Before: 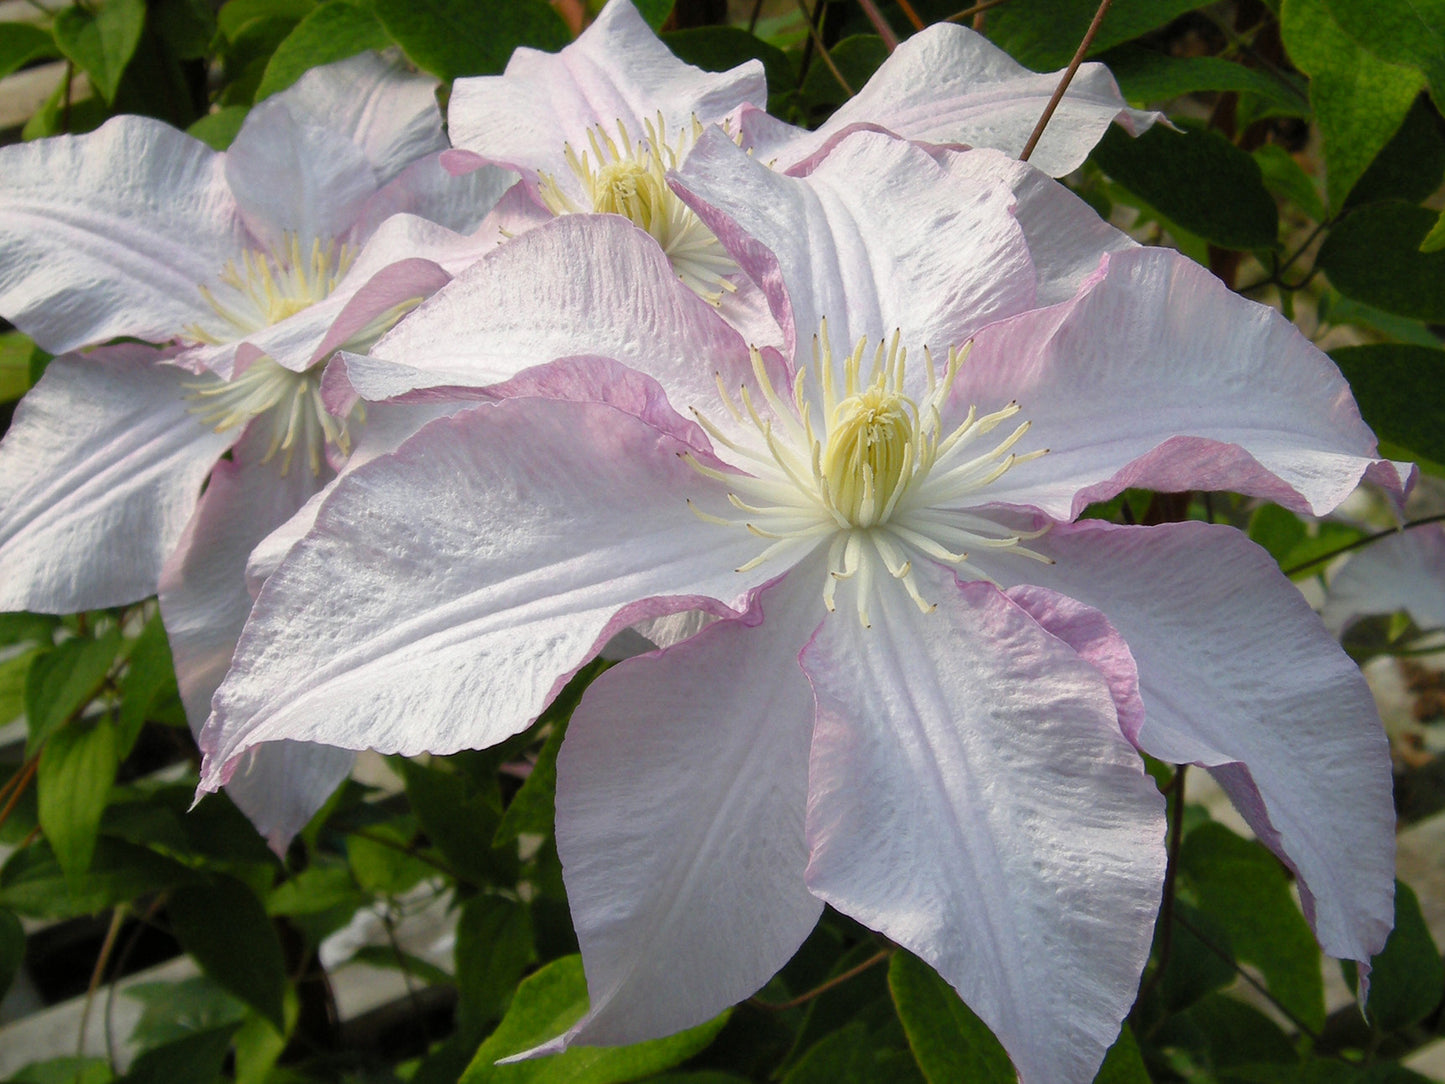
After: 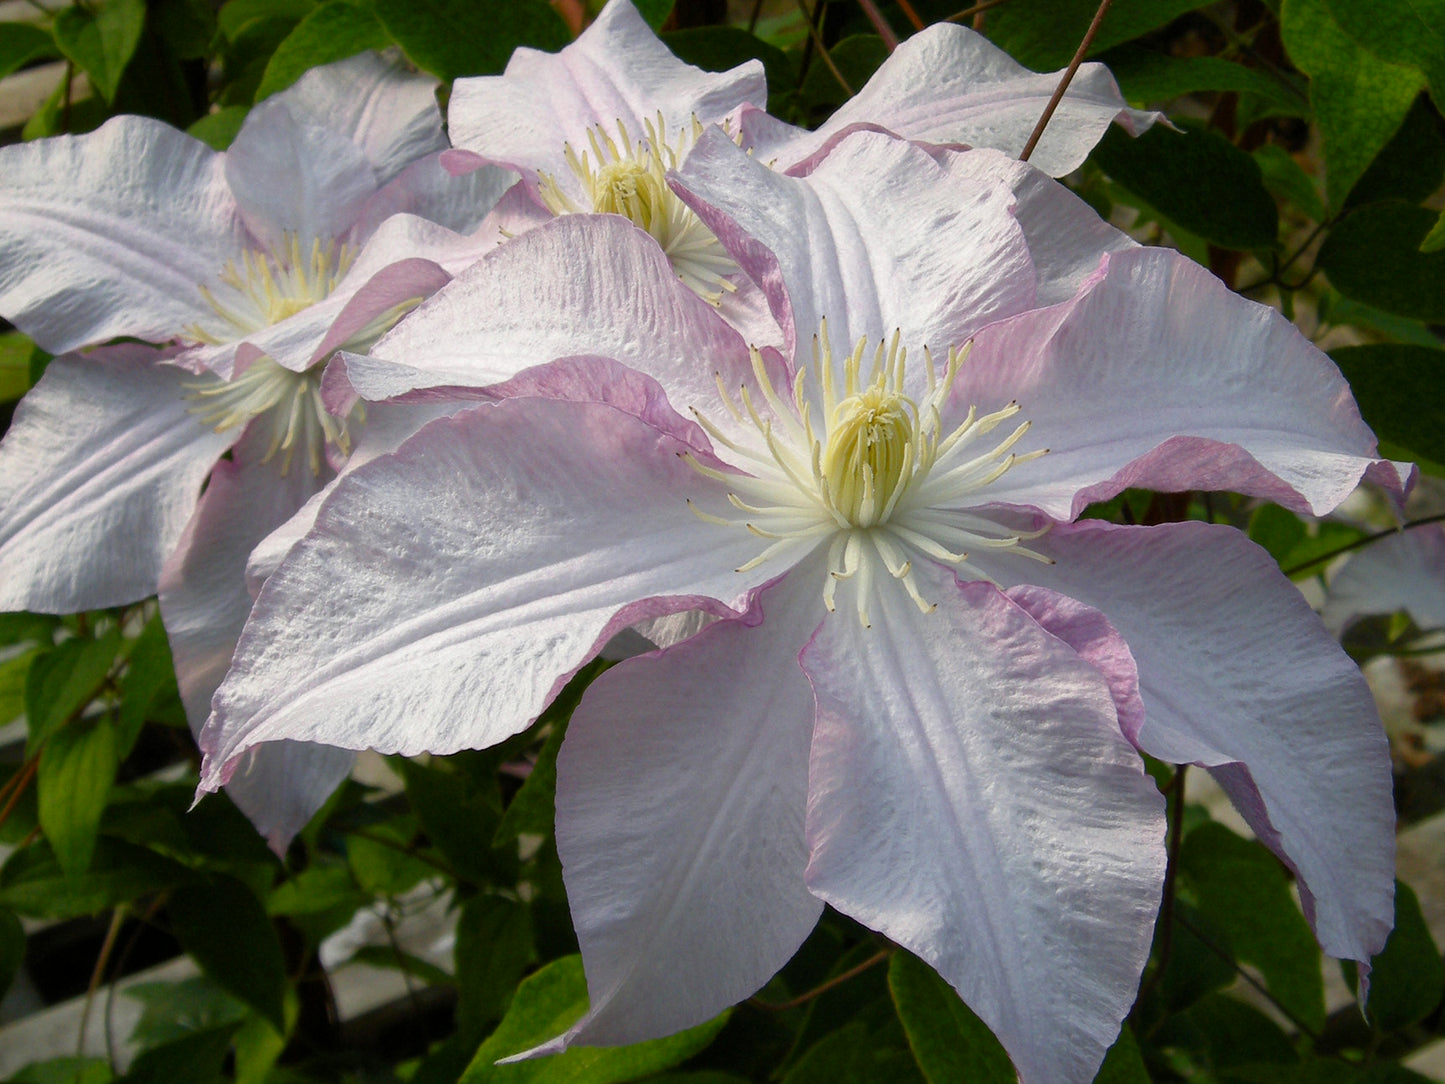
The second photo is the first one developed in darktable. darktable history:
contrast brightness saturation: brightness -0.085
